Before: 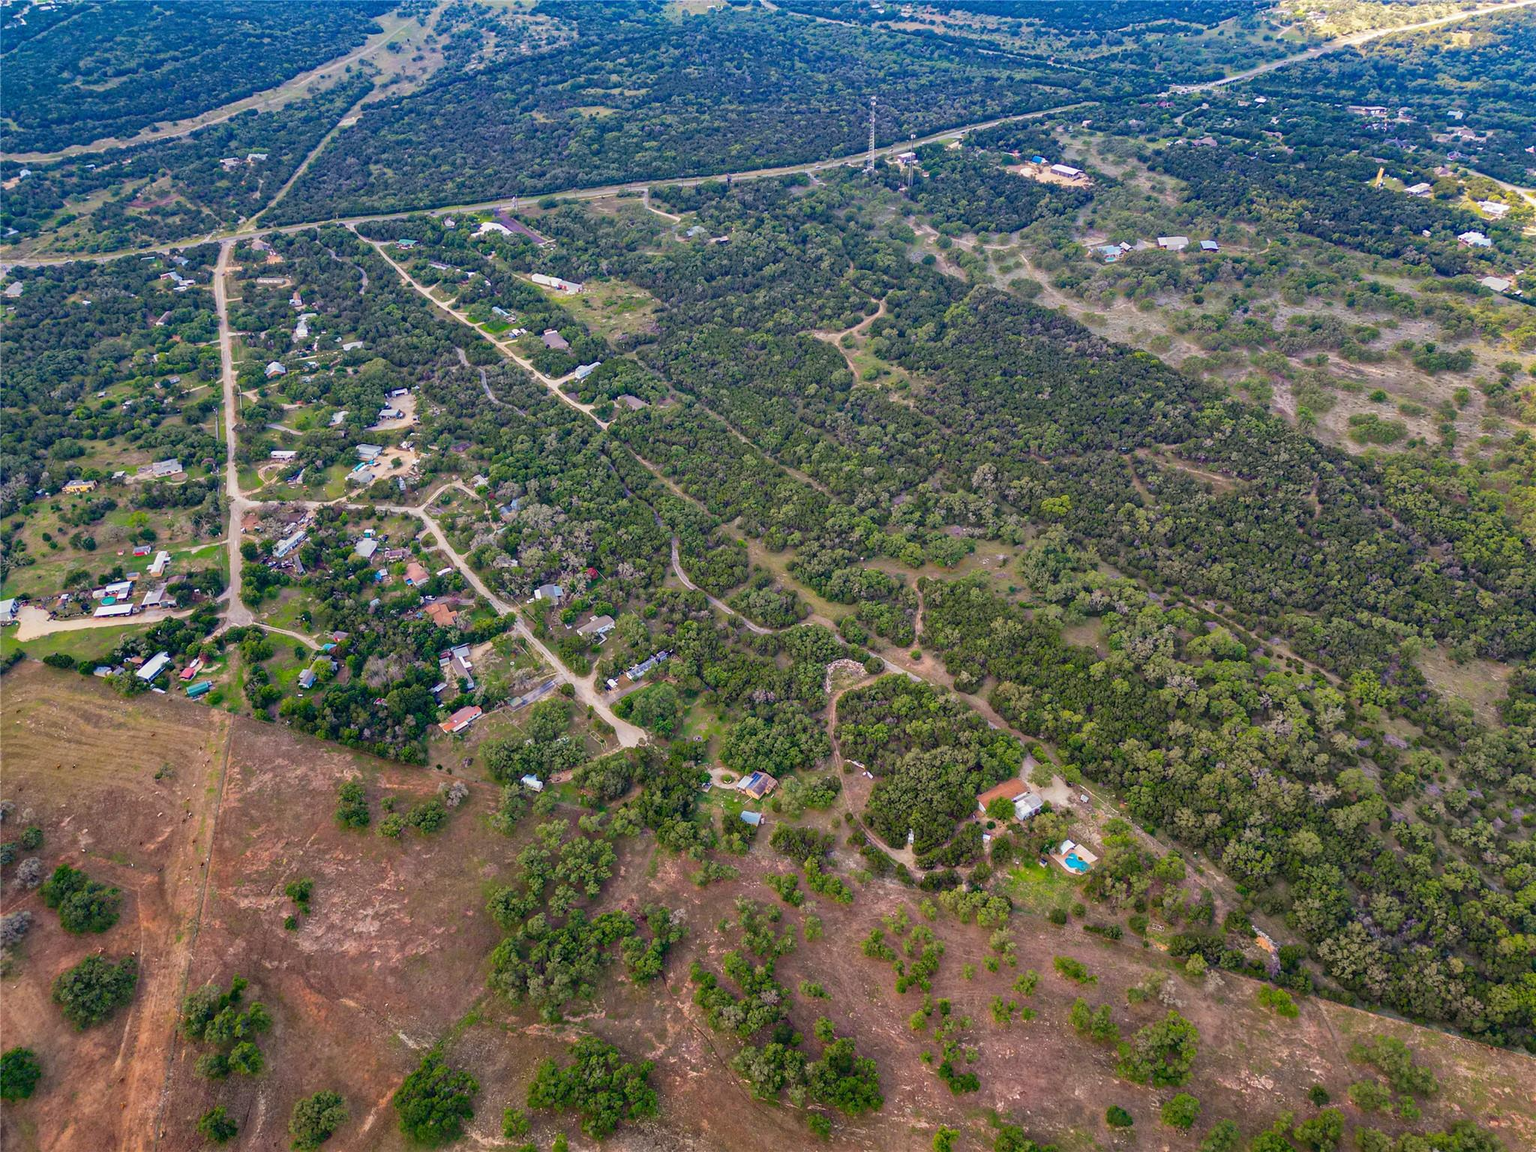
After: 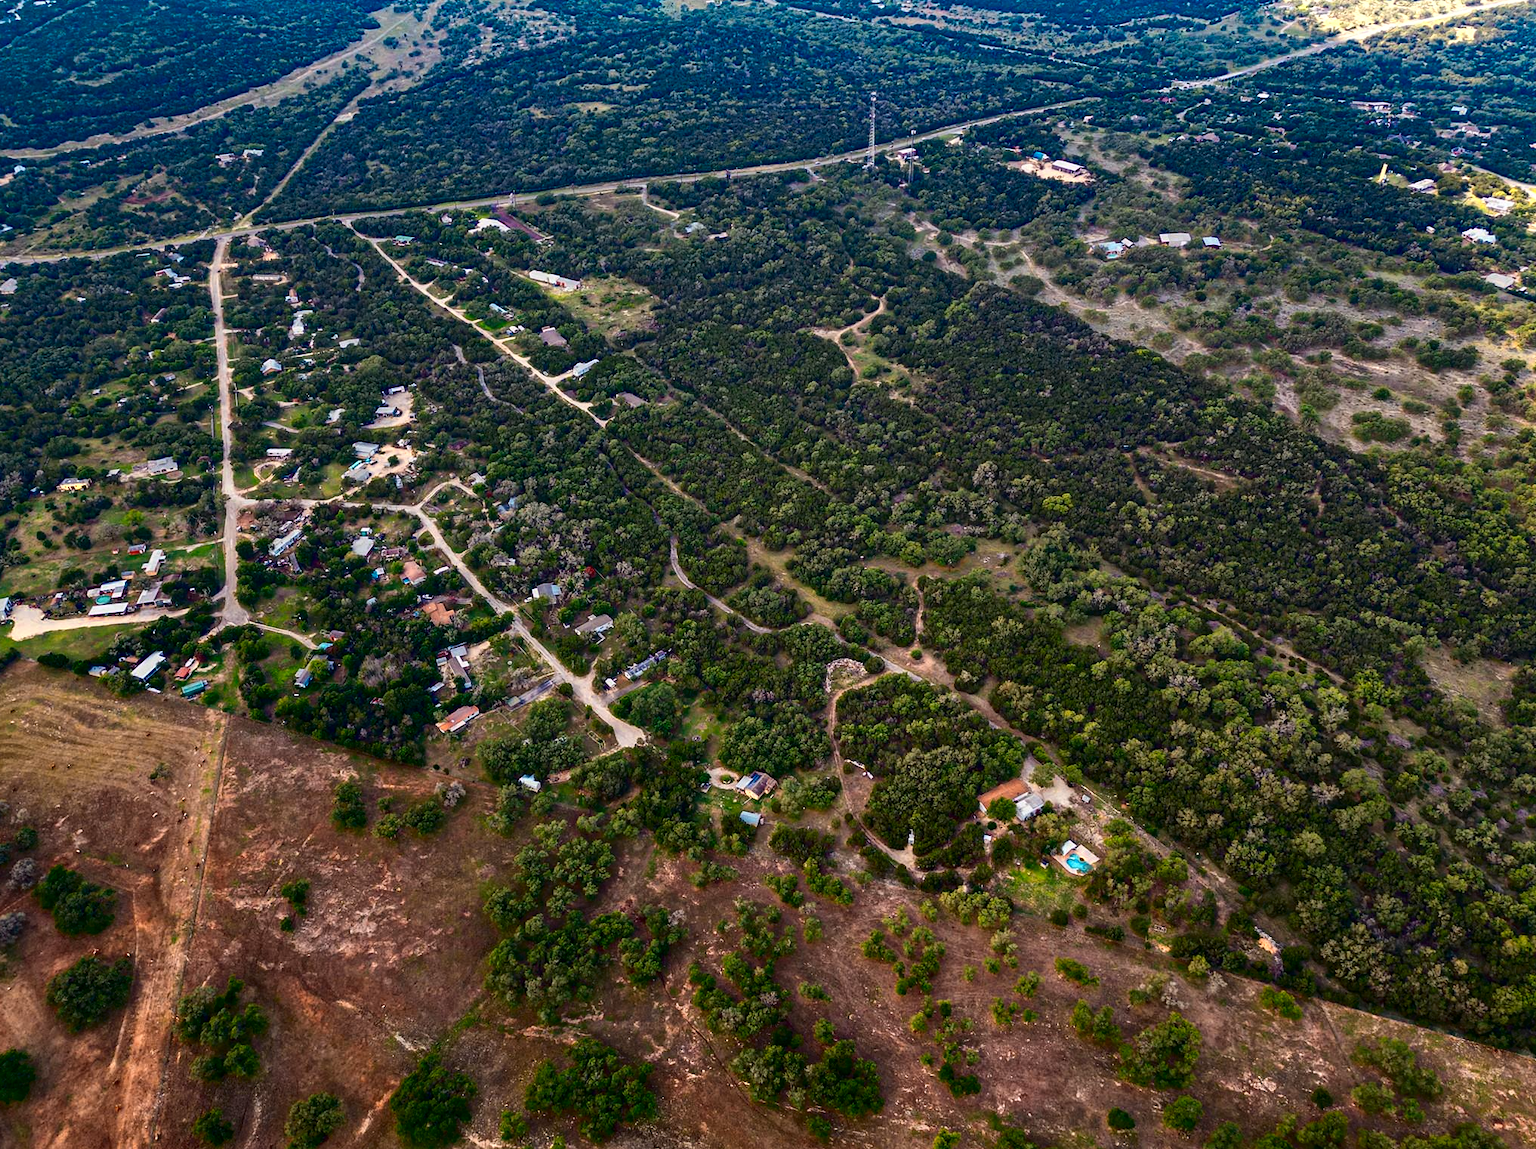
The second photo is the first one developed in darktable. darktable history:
contrast brightness saturation: contrast 0.19, brightness -0.24, saturation 0.11
crop: left 0.434%, top 0.485%, right 0.244%, bottom 0.386%
color zones: curves: ch0 [(0.018, 0.548) (0.197, 0.654) (0.425, 0.447) (0.605, 0.658) (0.732, 0.579)]; ch1 [(0.105, 0.531) (0.224, 0.531) (0.386, 0.39) (0.618, 0.456) (0.732, 0.456) (0.956, 0.421)]; ch2 [(0.039, 0.583) (0.215, 0.465) (0.399, 0.544) (0.465, 0.548) (0.614, 0.447) (0.724, 0.43) (0.882, 0.623) (0.956, 0.632)]
